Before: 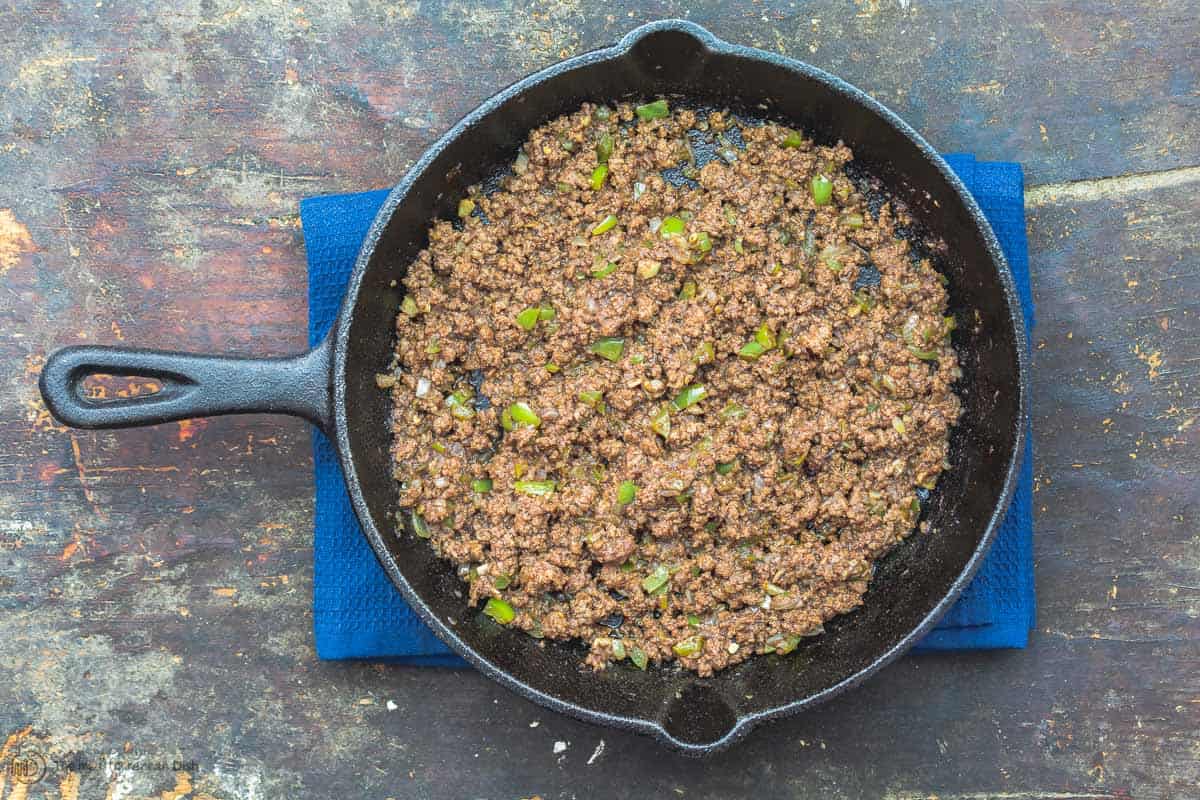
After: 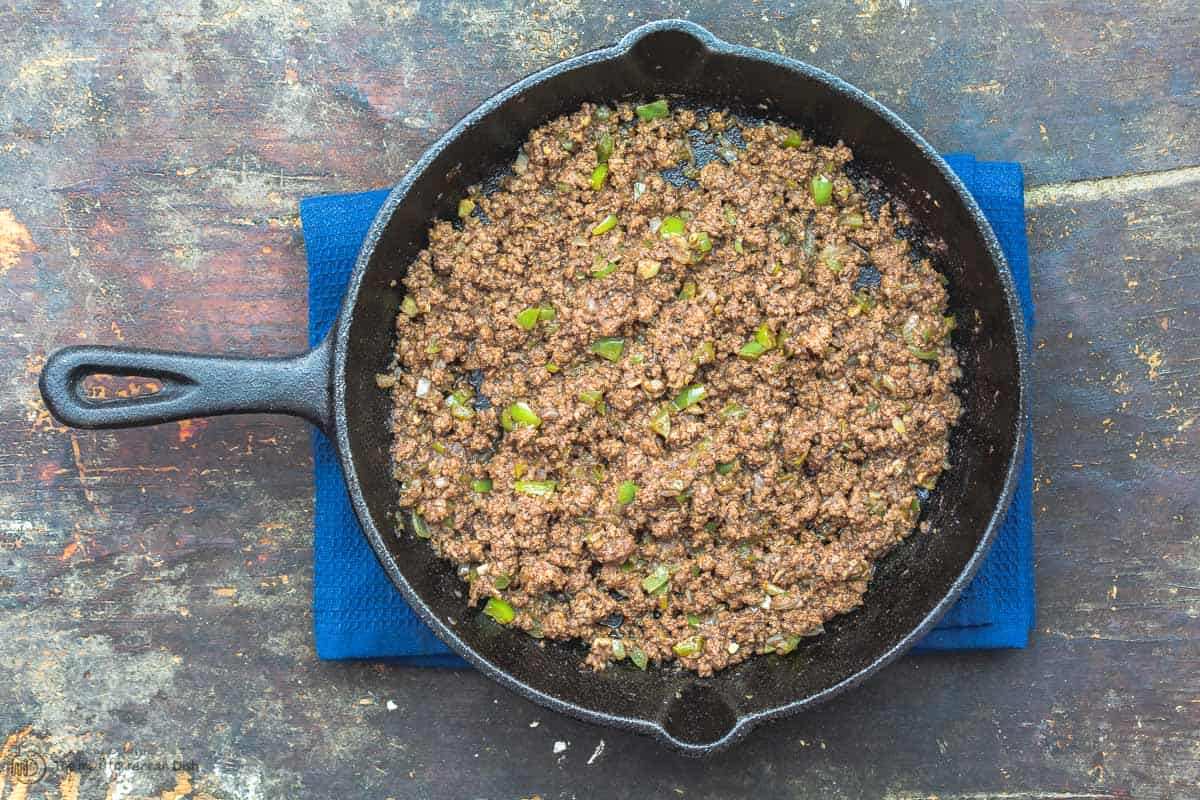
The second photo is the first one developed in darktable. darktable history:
exposure: exposure 0.014 EV, compensate highlight preservation false
shadows and highlights: shadows 0, highlights 40
